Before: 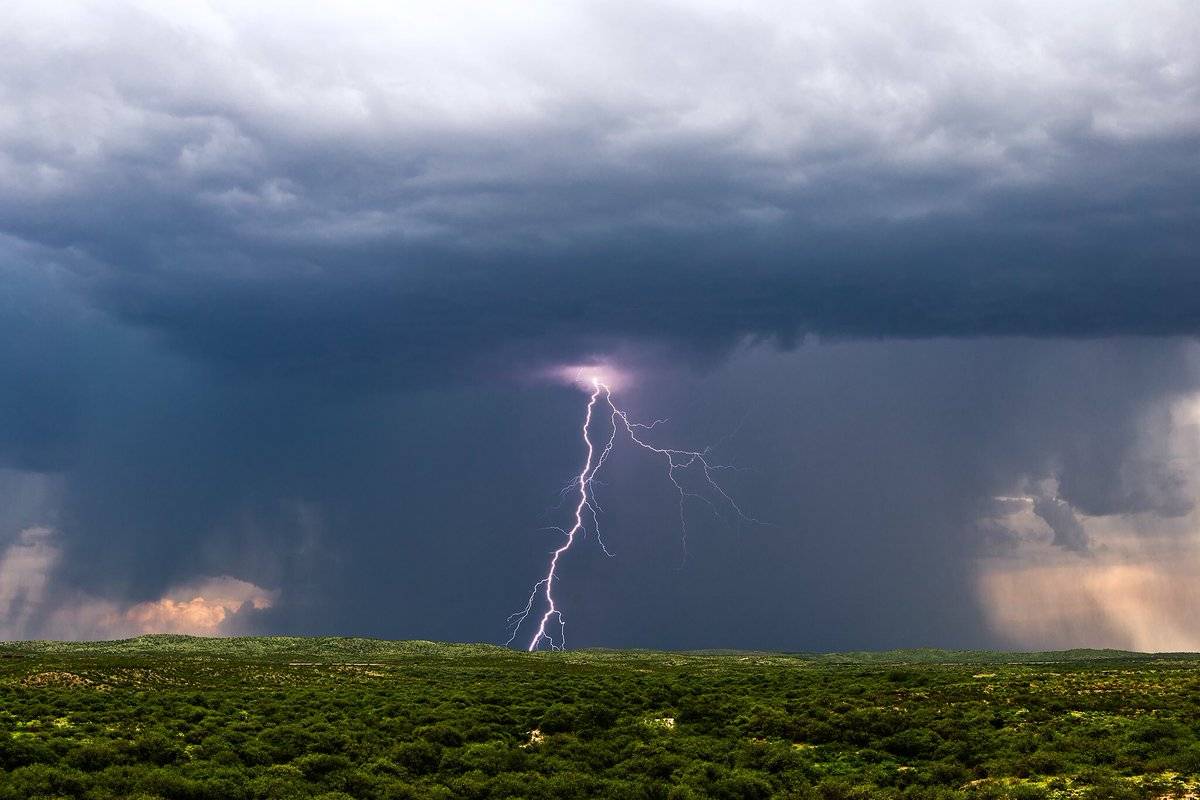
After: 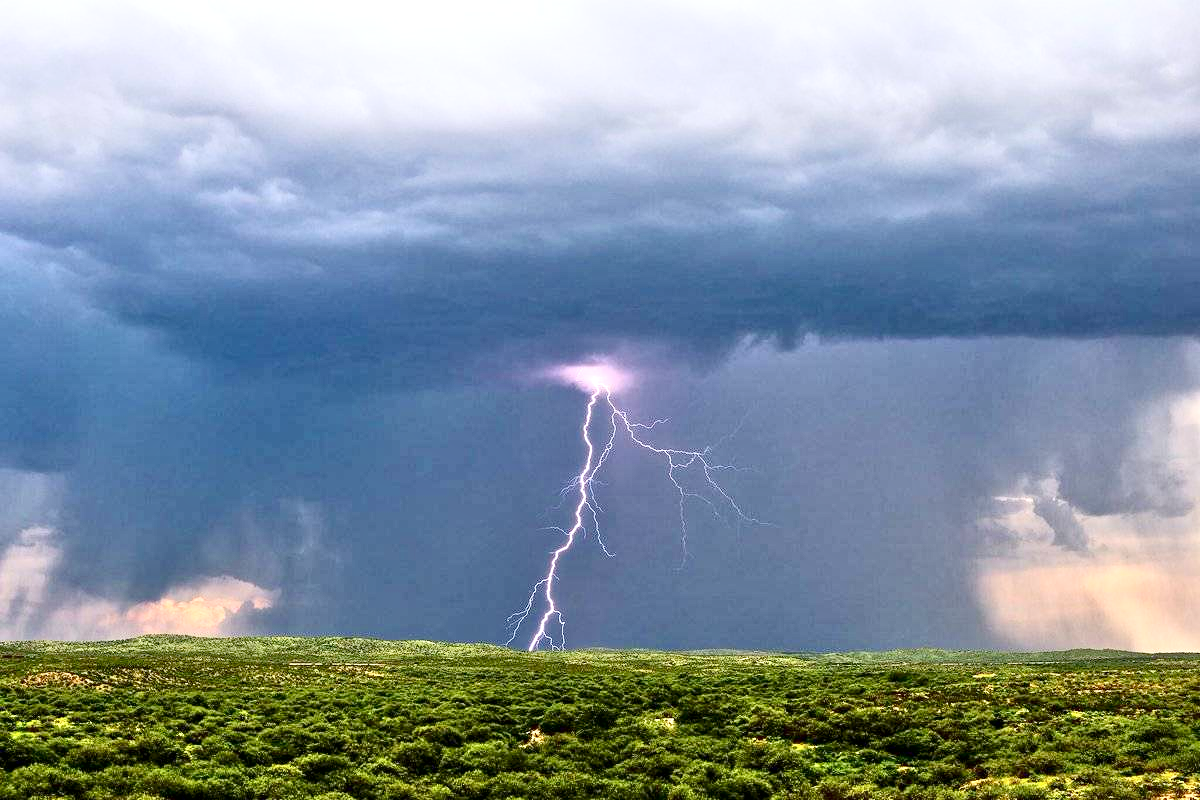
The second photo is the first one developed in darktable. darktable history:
color correction: highlights a* 0.003, highlights b* -0.283
exposure: black level correction 0.002, exposure 0.15 EV, compensate highlight preservation false
tone equalizer: -8 EV 2 EV, -7 EV 2 EV, -6 EV 2 EV, -5 EV 2 EV, -4 EV 2 EV, -3 EV 1.5 EV, -2 EV 1 EV, -1 EV 0.5 EV
contrast brightness saturation: contrast 0.28
